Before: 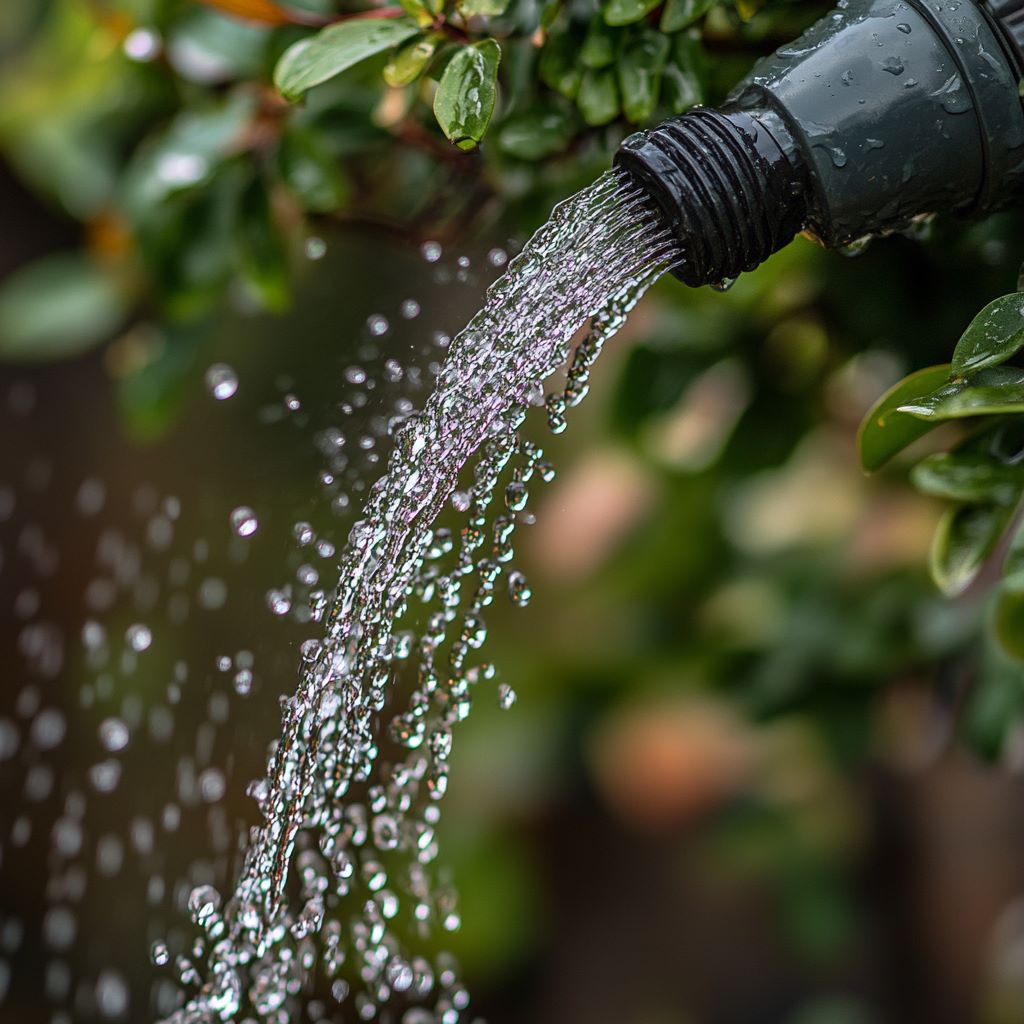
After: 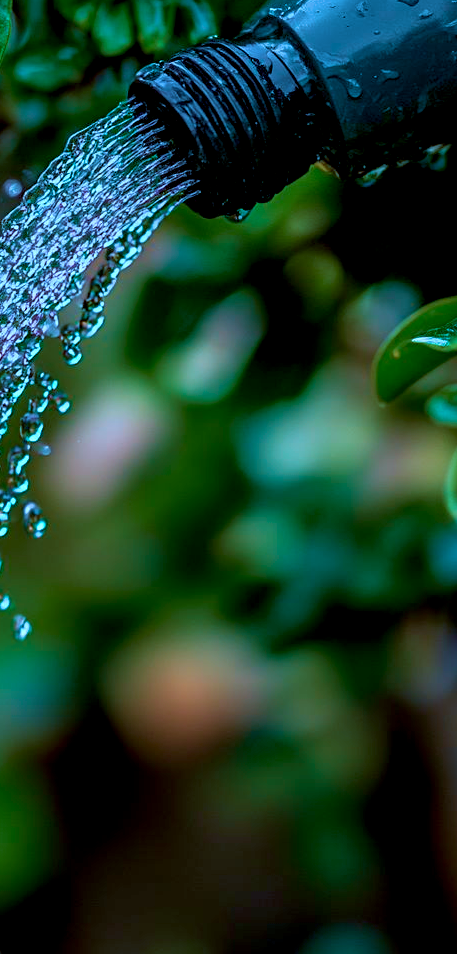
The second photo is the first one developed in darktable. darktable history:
color calibration: illuminant custom, x 0.433, y 0.394, temperature 3052.17 K
crop: left 47.385%, top 6.795%, right 7.923%
exposure: black level correction 0.011, compensate exposure bias true, compensate highlight preservation false
velvia: strength 56.62%
